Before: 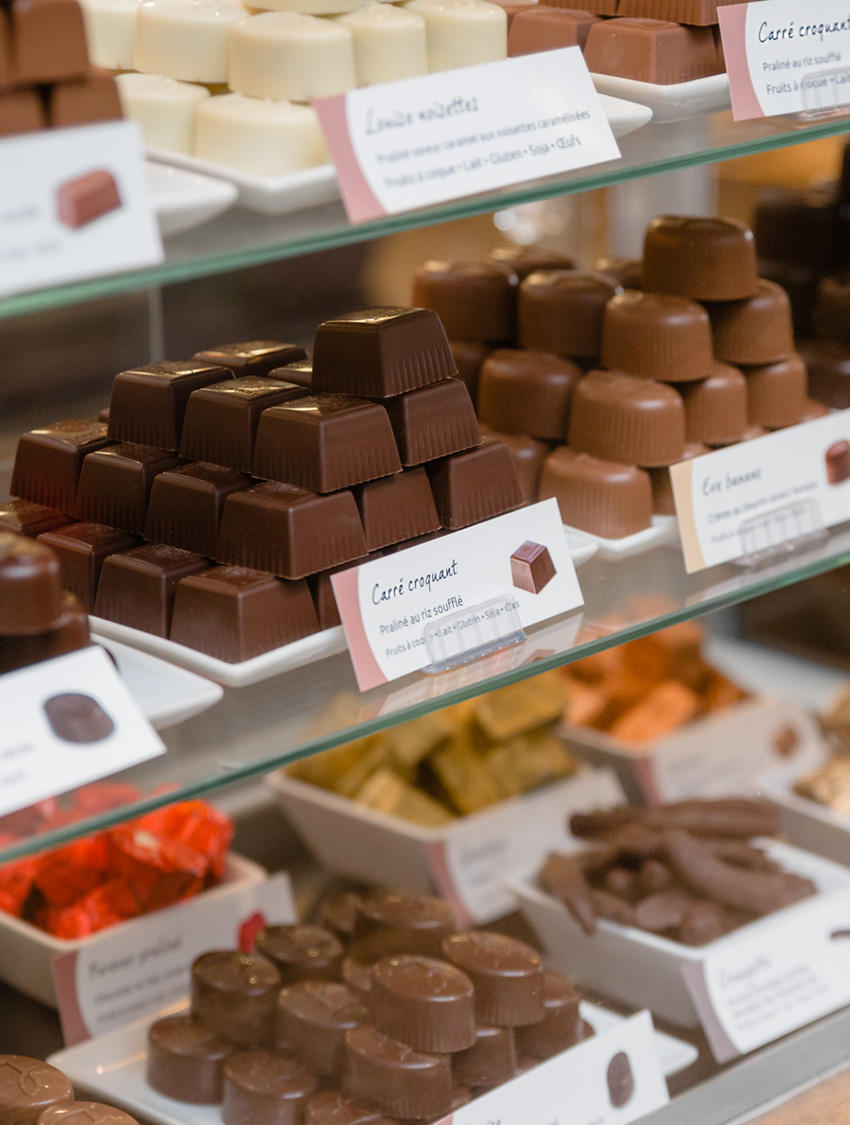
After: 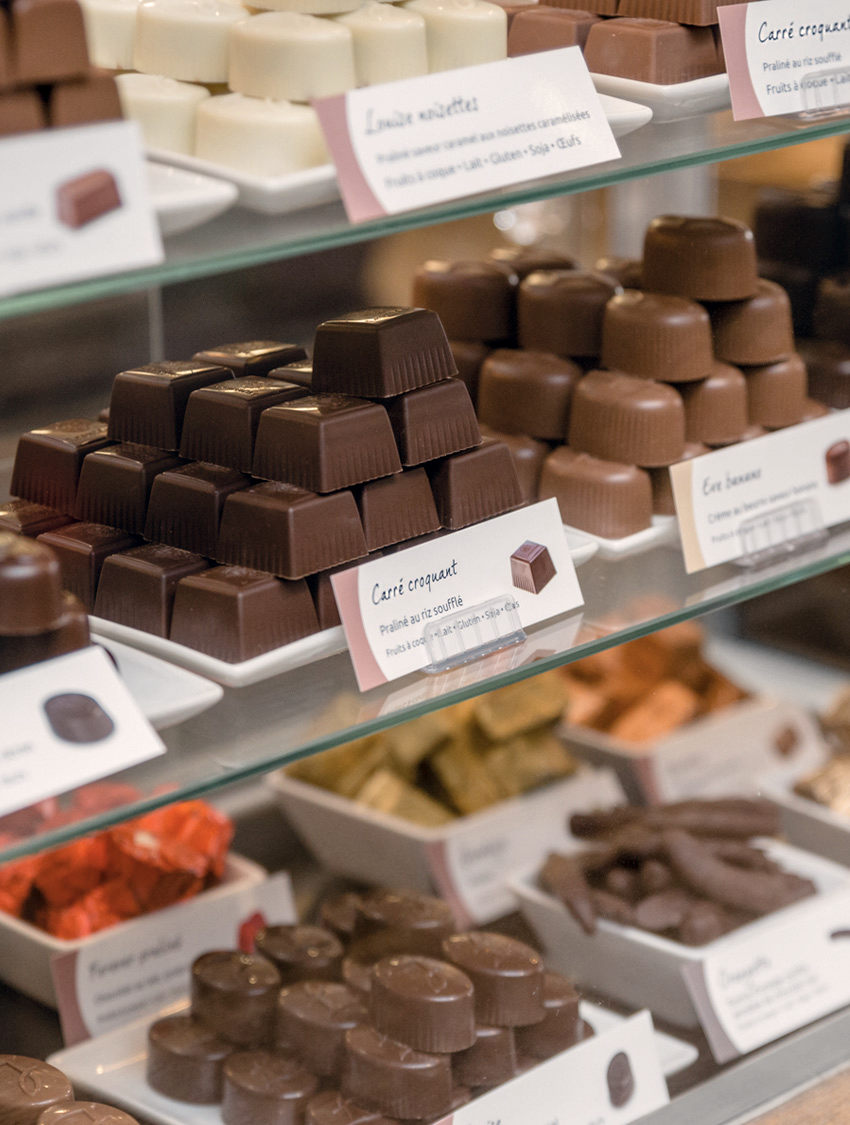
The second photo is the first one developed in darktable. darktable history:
local contrast: on, module defaults
color correction: highlights a* 2.75, highlights b* 5, shadows a* -2.04, shadows b* -4.84, saturation 0.8
